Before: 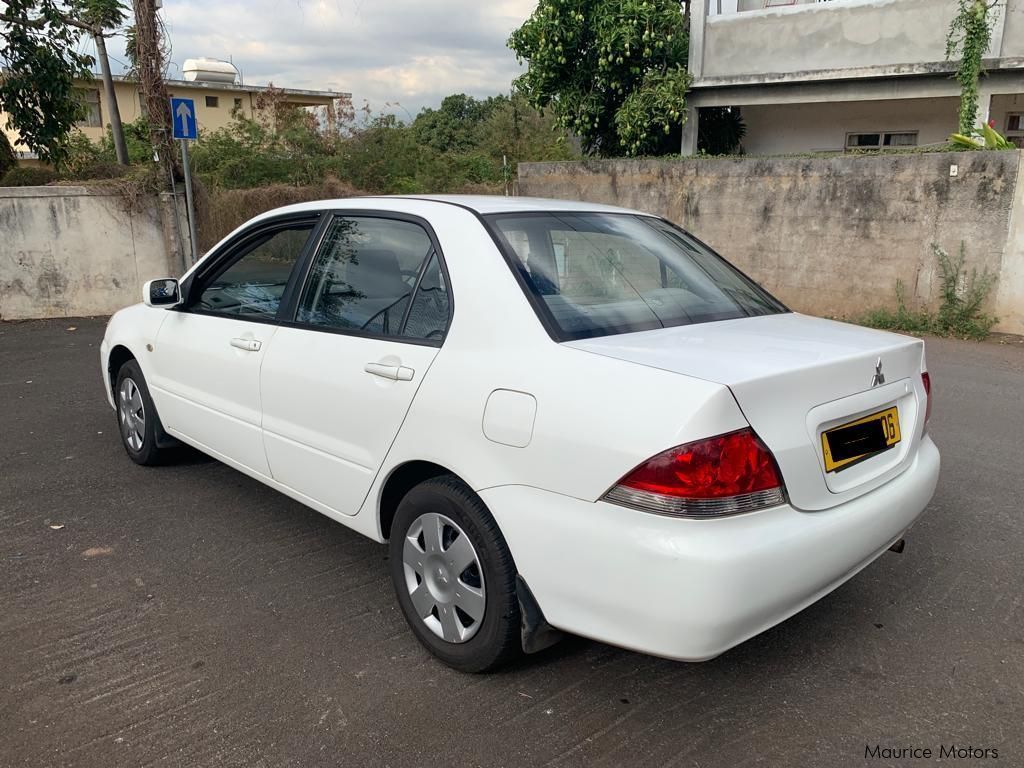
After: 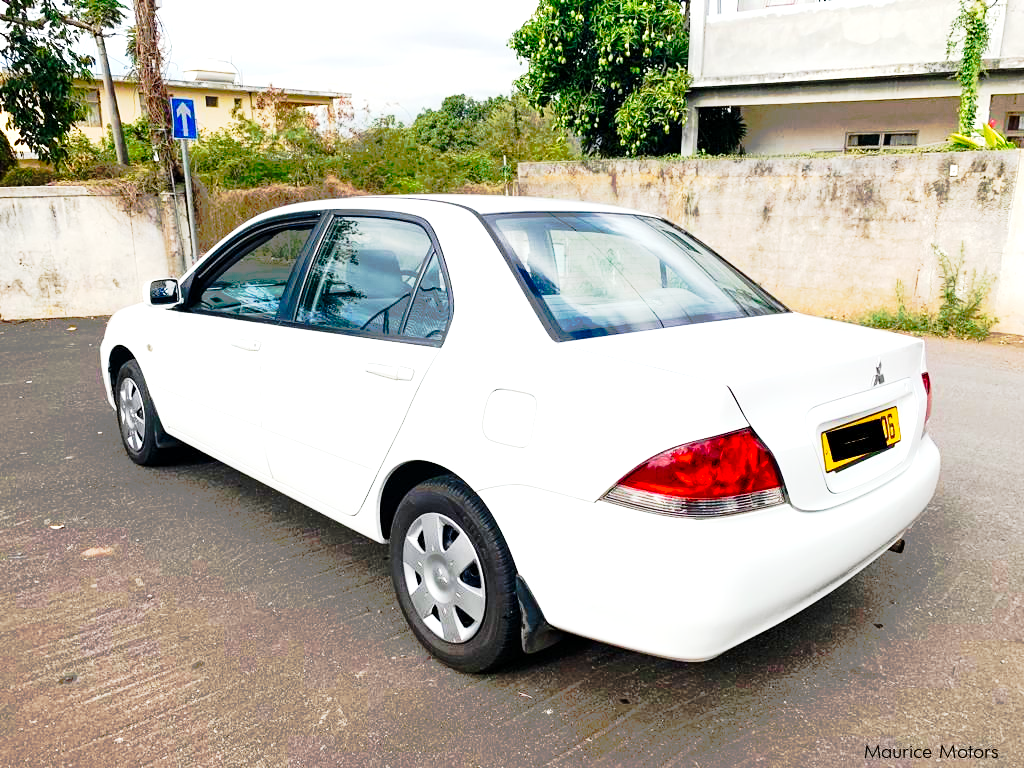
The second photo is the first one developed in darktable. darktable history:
exposure: black level correction 0.001, exposure 1.399 EV, compensate highlight preservation false
color balance rgb: shadows lift › chroma 0.815%, shadows lift › hue 111.9°, perceptual saturation grading › global saturation 36.09%
tone curve: curves: ch0 [(0, 0) (0.081, 0.033) (0.192, 0.124) (0.283, 0.238) (0.407, 0.476) (0.495, 0.521) (0.661, 0.756) (0.788, 0.87) (1, 0.951)]; ch1 [(0, 0) (0.161, 0.092) (0.35, 0.33) (0.392, 0.392) (0.427, 0.426) (0.479, 0.472) (0.505, 0.497) (0.521, 0.524) (0.567, 0.56) (0.583, 0.592) (0.625, 0.627) (0.678, 0.733) (1, 1)]; ch2 [(0, 0) (0.346, 0.362) (0.404, 0.427) (0.502, 0.499) (0.531, 0.523) (0.544, 0.561) (0.58, 0.59) (0.629, 0.642) (0.717, 0.678) (1, 1)], preserve colors none
